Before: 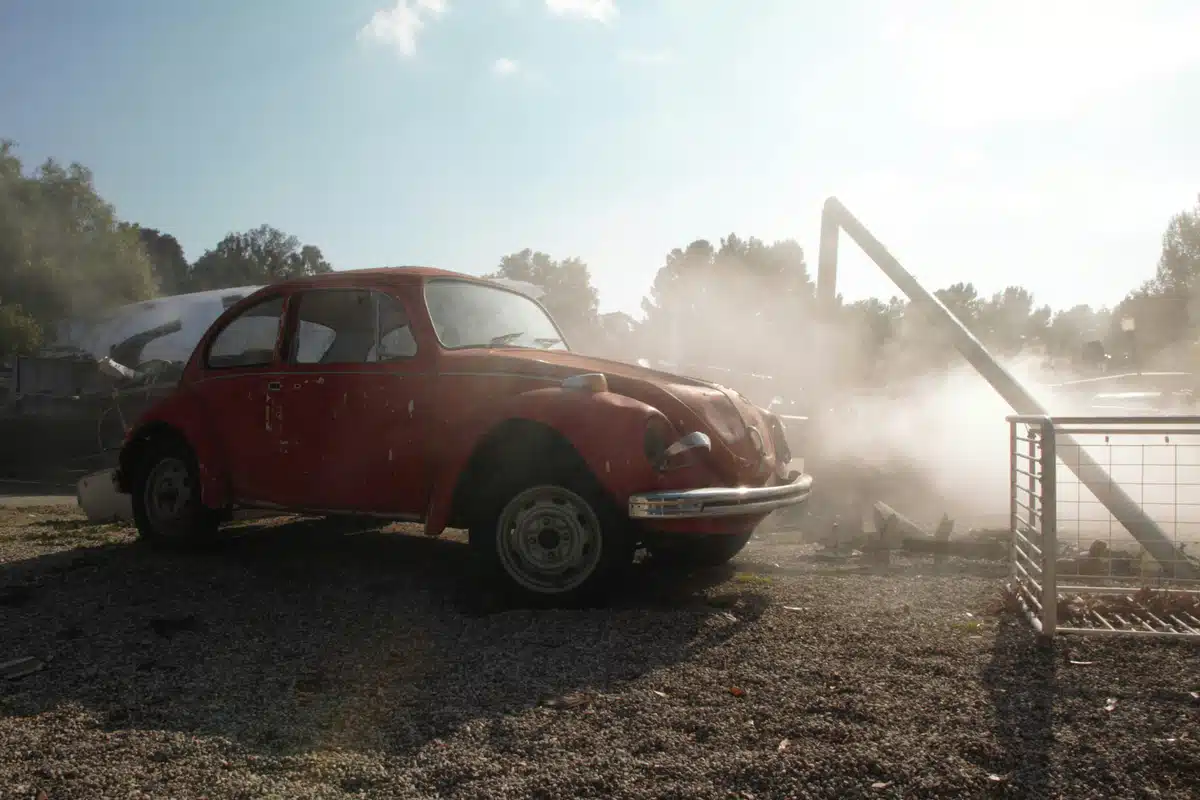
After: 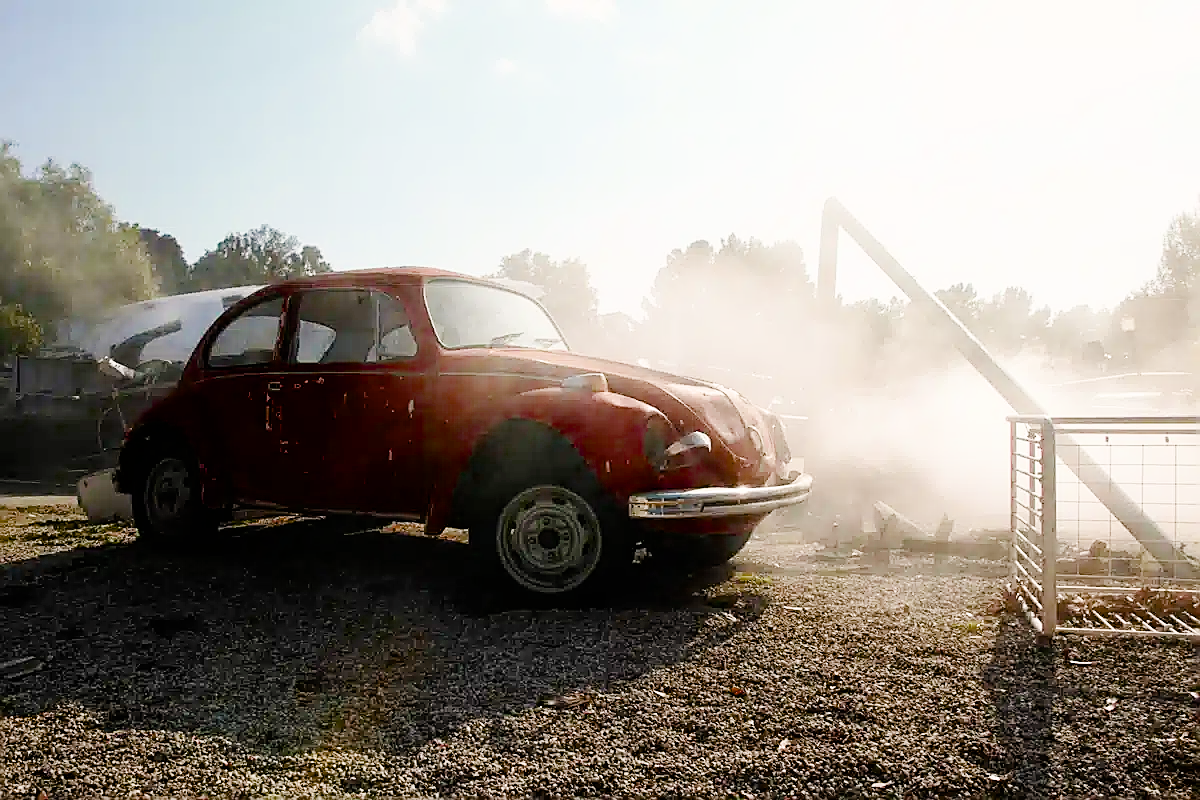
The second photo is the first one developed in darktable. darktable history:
sharpen: radius 1.409, amount 1.243, threshold 0.786
exposure: black level correction 0, exposure 1.199 EV, compensate highlight preservation false
filmic rgb: black relative exposure -5.13 EV, white relative exposure 3.97 EV, hardness 2.9, contrast 1.193
color balance rgb: highlights gain › chroma 1.065%, highlights gain › hue 60.08°, linear chroma grading › global chroma 0.803%, perceptual saturation grading › global saturation 24.685%, perceptual saturation grading › highlights -51.071%, perceptual saturation grading › mid-tones 19.826%, perceptual saturation grading › shadows 60.454%, global vibrance 6.87%, saturation formula JzAzBz (2021)
